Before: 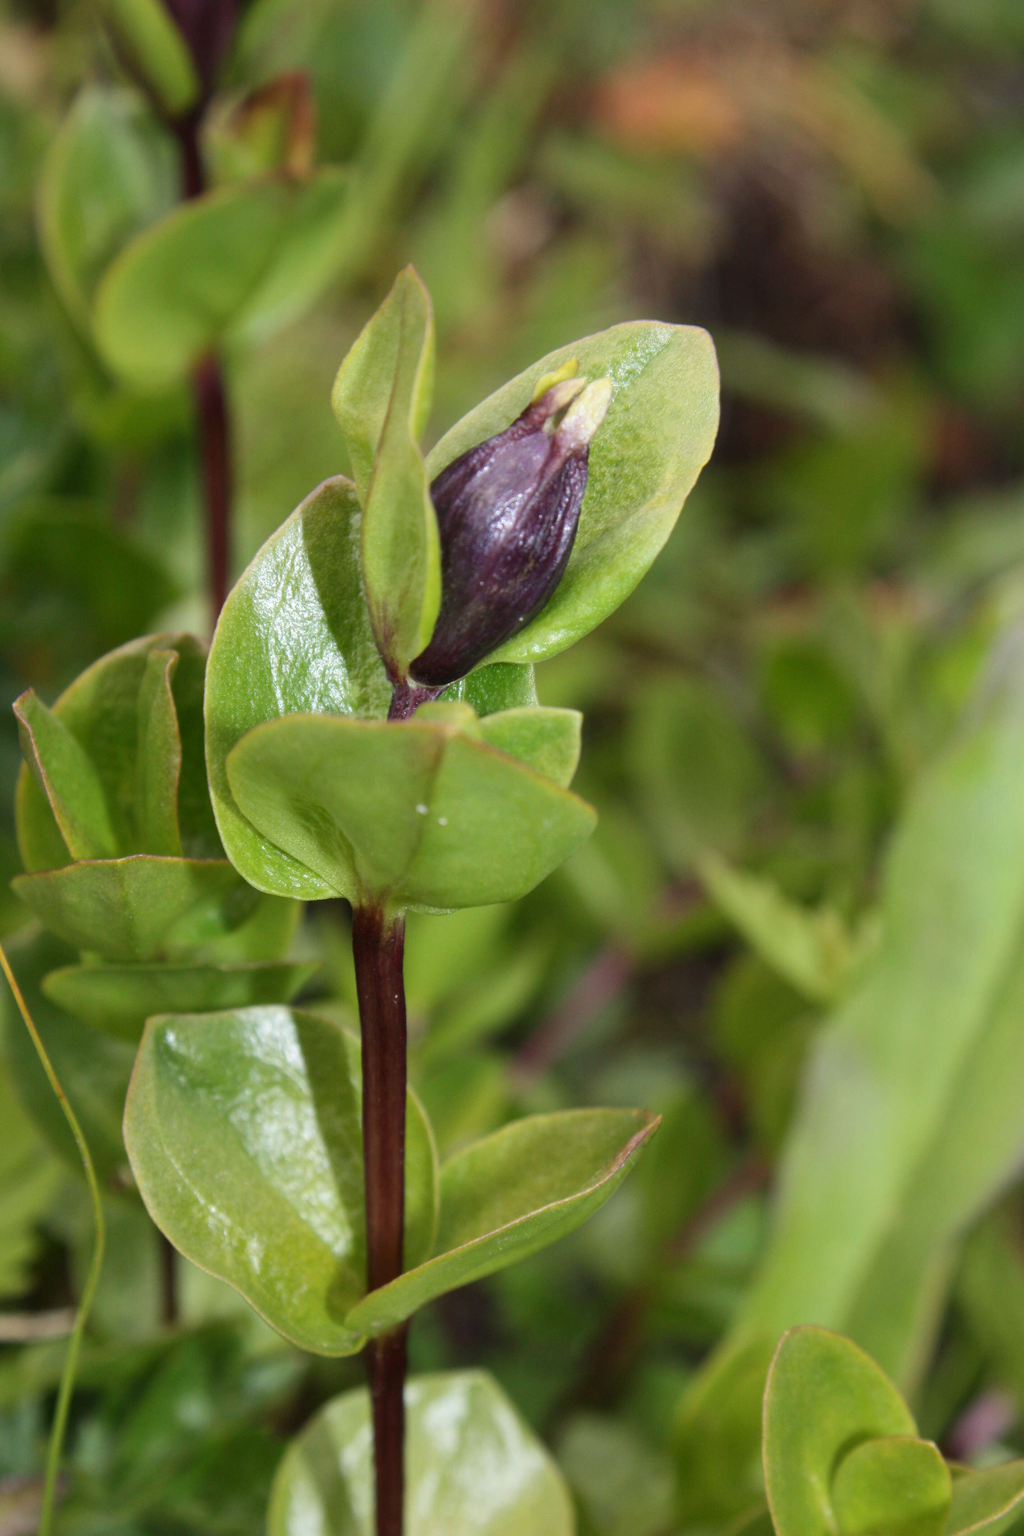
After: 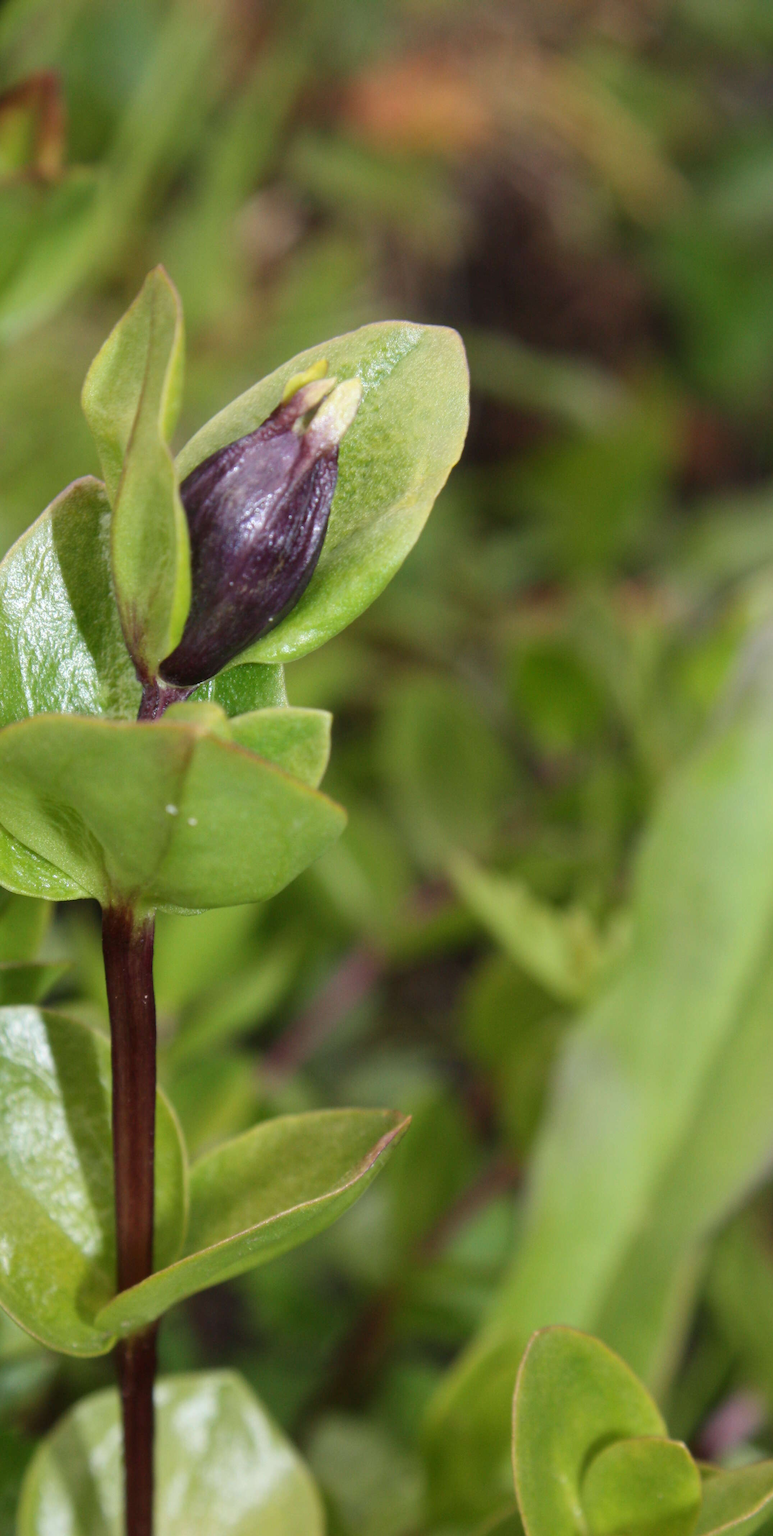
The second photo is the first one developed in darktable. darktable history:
crop and rotate: left 24.502%
tone equalizer: luminance estimator HSV value / RGB max
